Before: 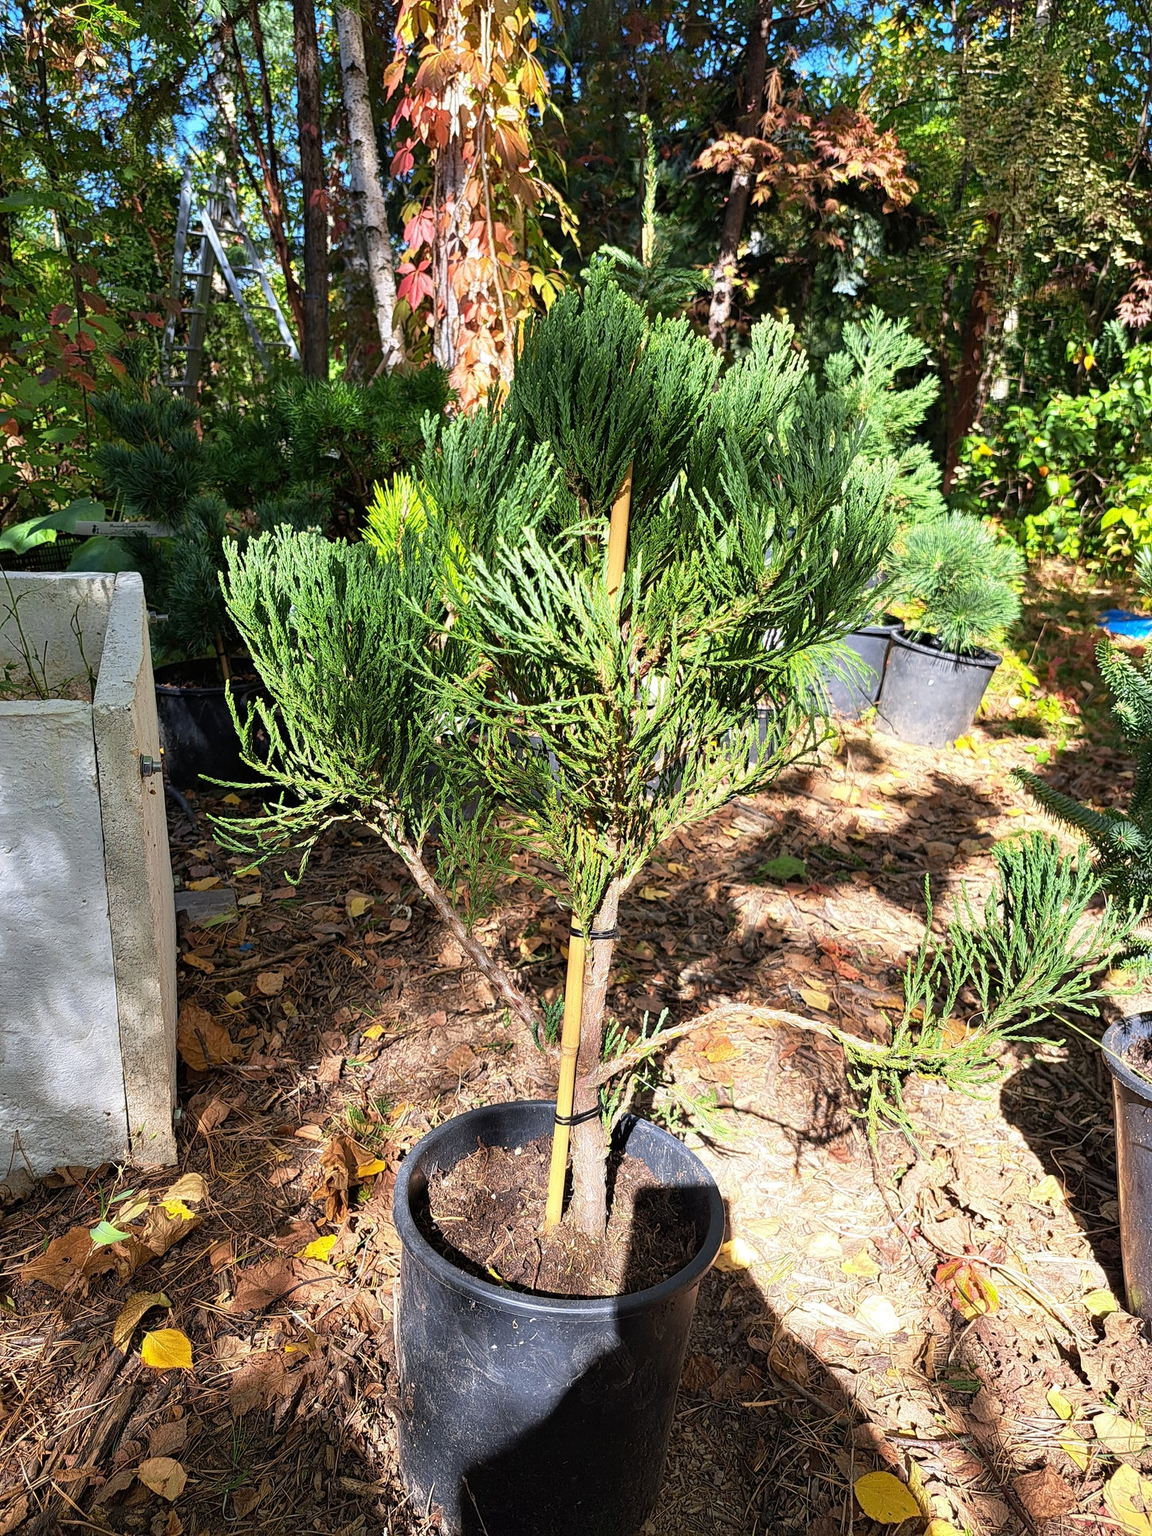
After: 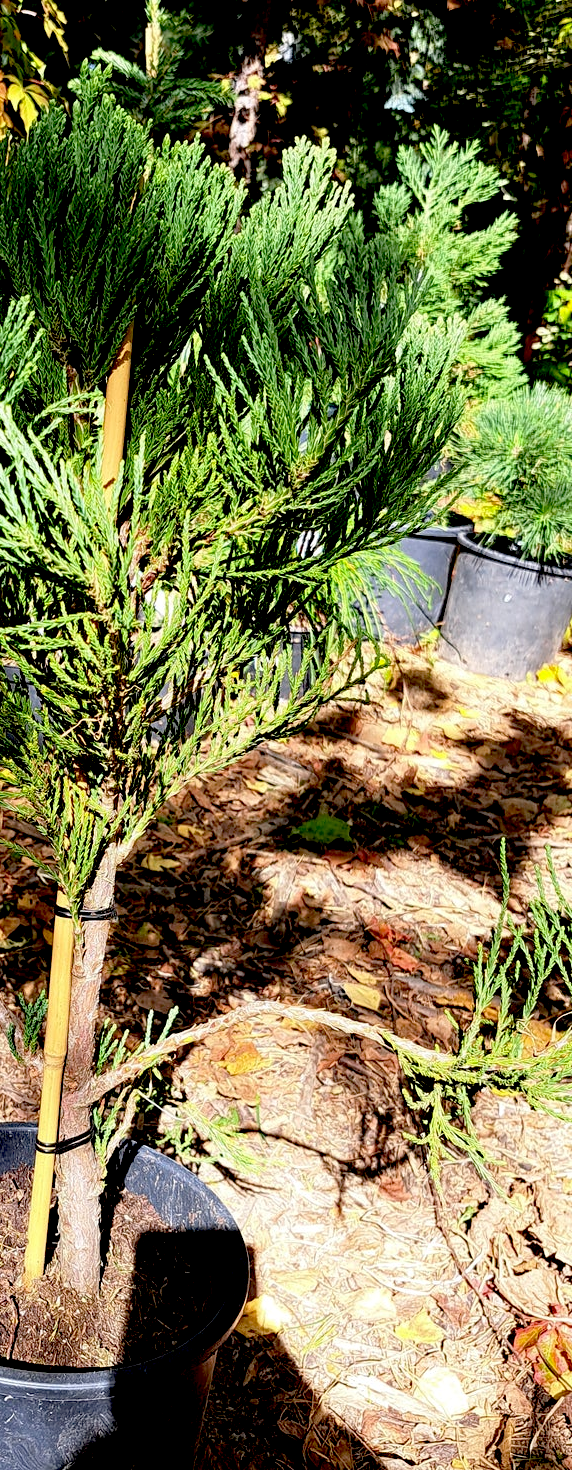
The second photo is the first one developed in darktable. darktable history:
exposure: black level correction 0.047, exposure 0.013 EV, compensate highlight preservation false
crop: left 45.721%, top 13.393%, right 14.118%, bottom 10.01%
